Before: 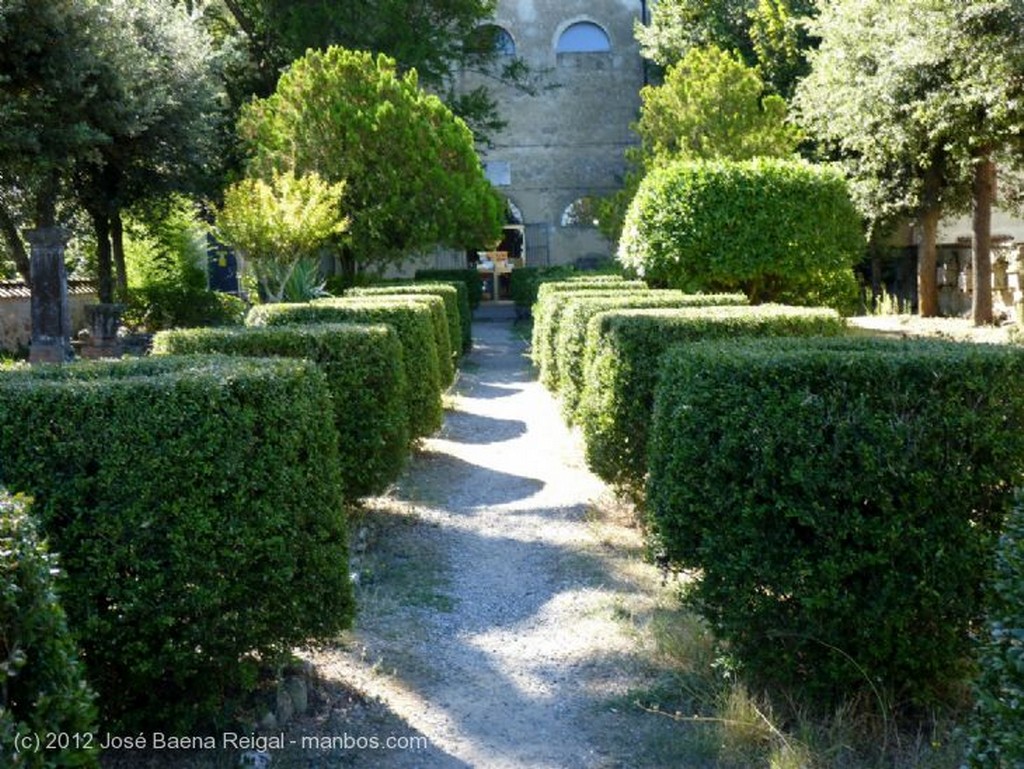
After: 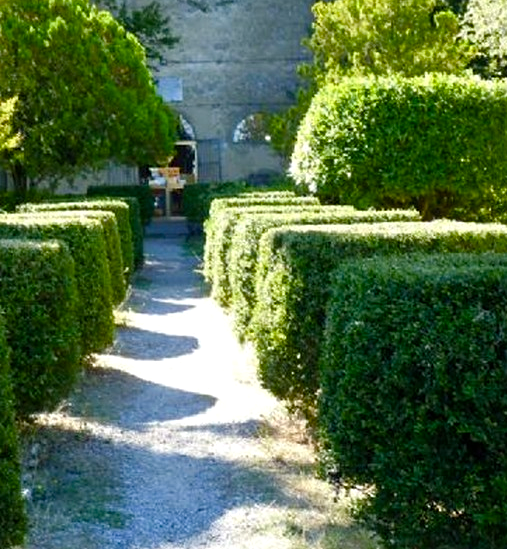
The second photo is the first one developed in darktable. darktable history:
crop: left 32.075%, top 10.976%, right 18.355%, bottom 17.596%
color balance rgb: linear chroma grading › global chroma 8.12%, perceptual saturation grading › global saturation 9.07%, perceptual saturation grading › highlights -13.84%, perceptual saturation grading › mid-tones 14.88%, perceptual saturation grading › shadows 22.8%, perceptual brilliance grading › highlights 2.61%, global vibrance 12.07%
sharpen: amount 0.2
